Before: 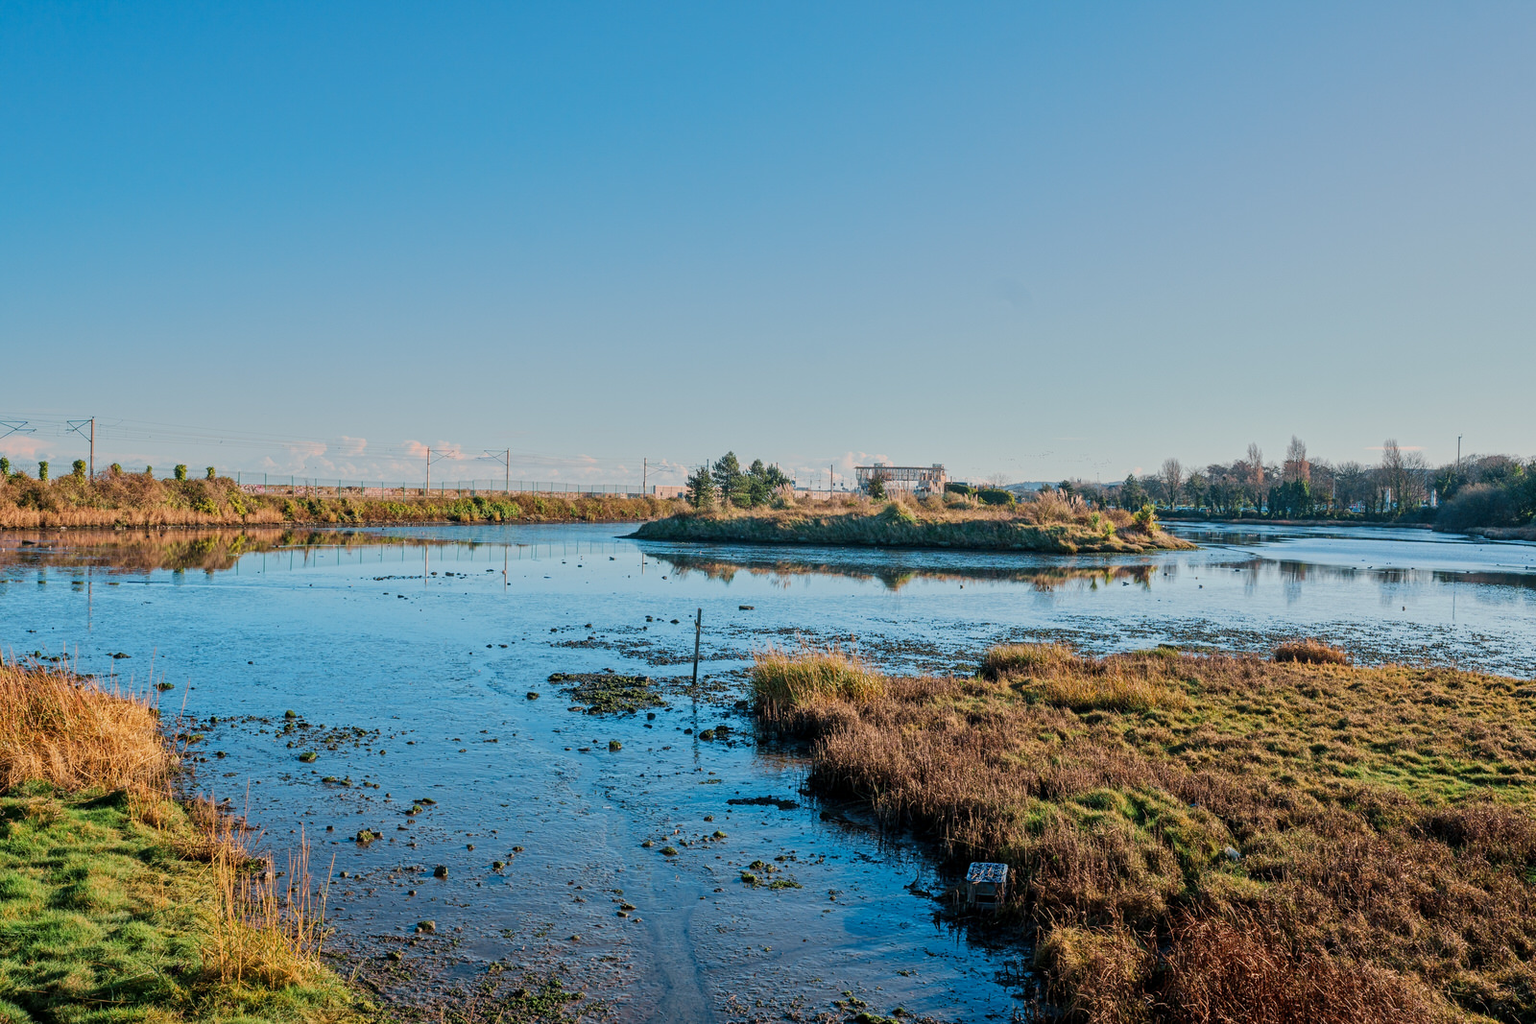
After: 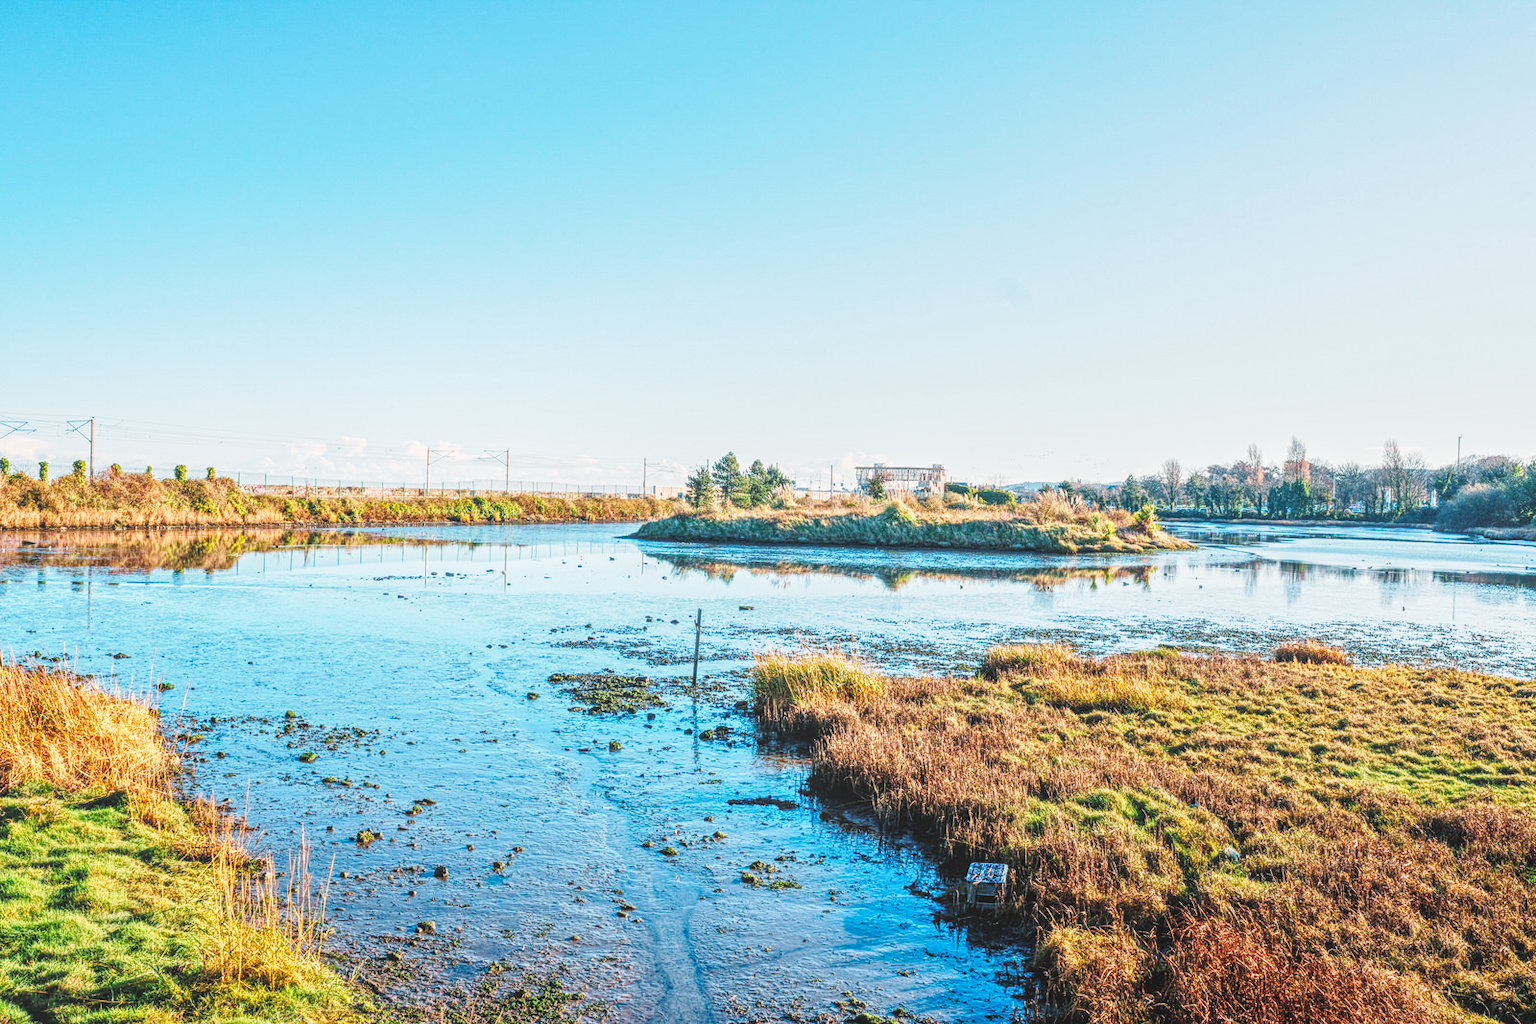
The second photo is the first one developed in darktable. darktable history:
local contrast: highlights 67%, shadows 34%, detail 166%, midtone range 0.2
base curve: curves: ch0 [(0, 0) (0.018, 0.026) (0.143, 0.37) (0.33, 0.731) (0.458, 0.853) (0.735, 0.965) (0.905, 0.986) (1, 1)], preserve colors none
